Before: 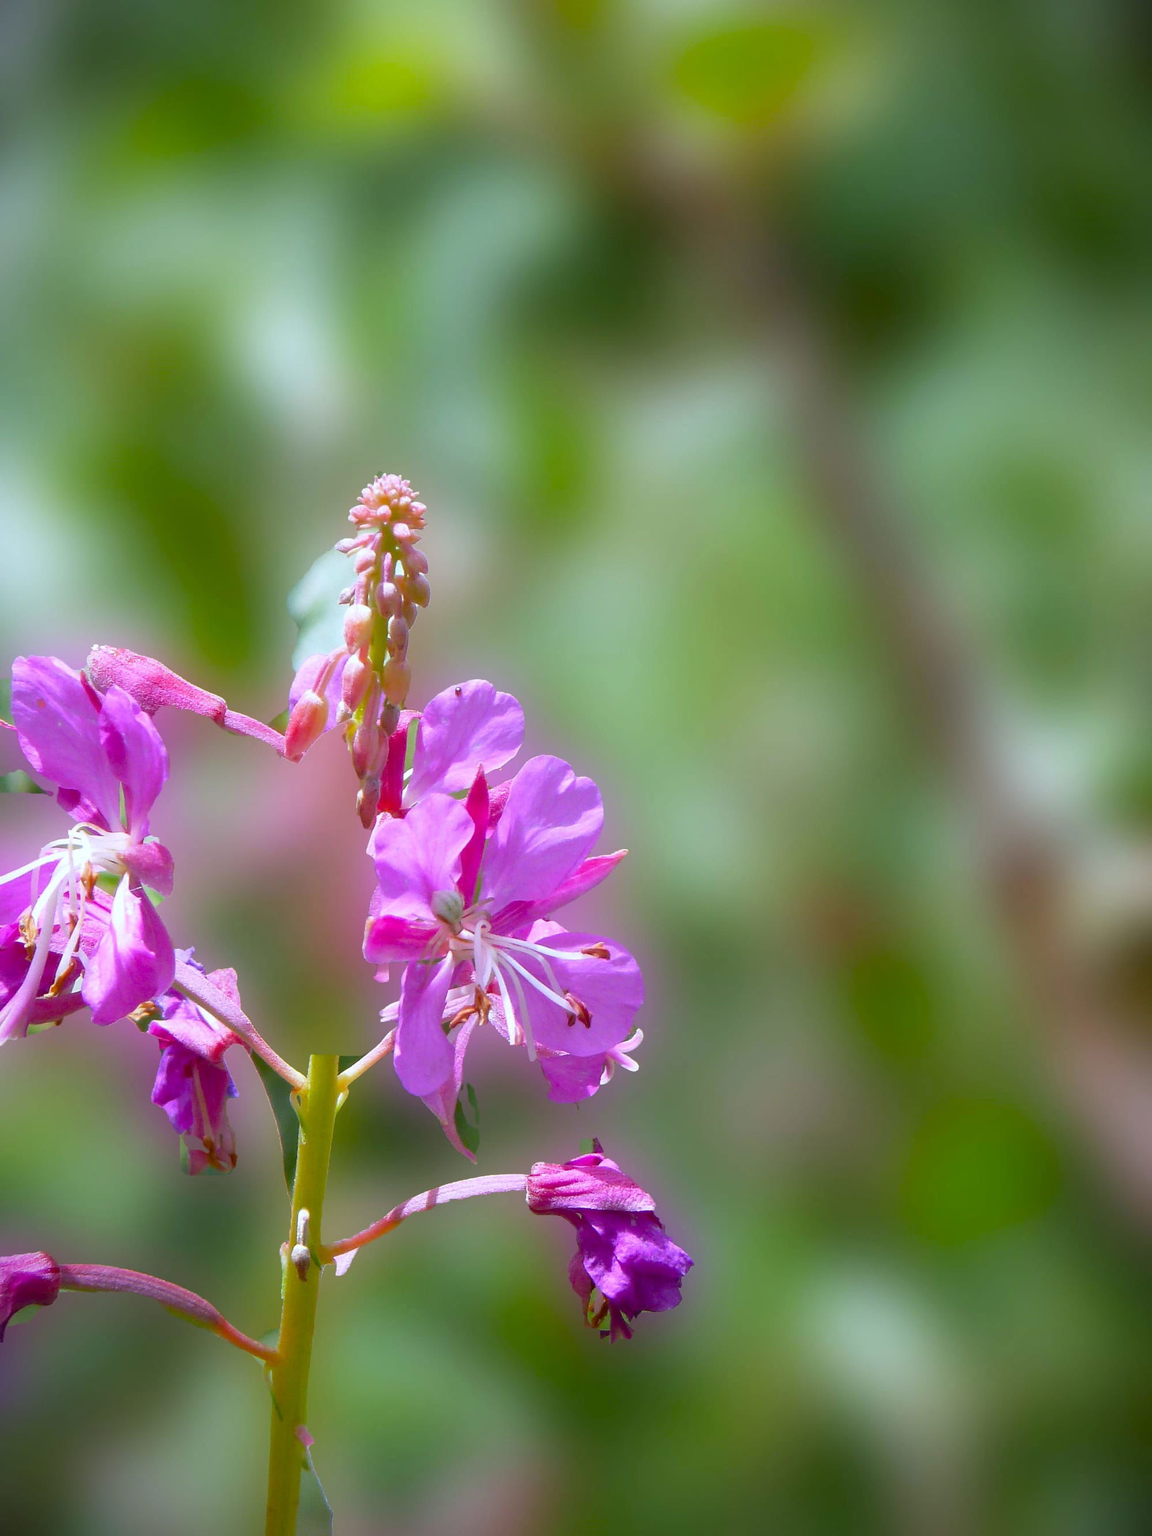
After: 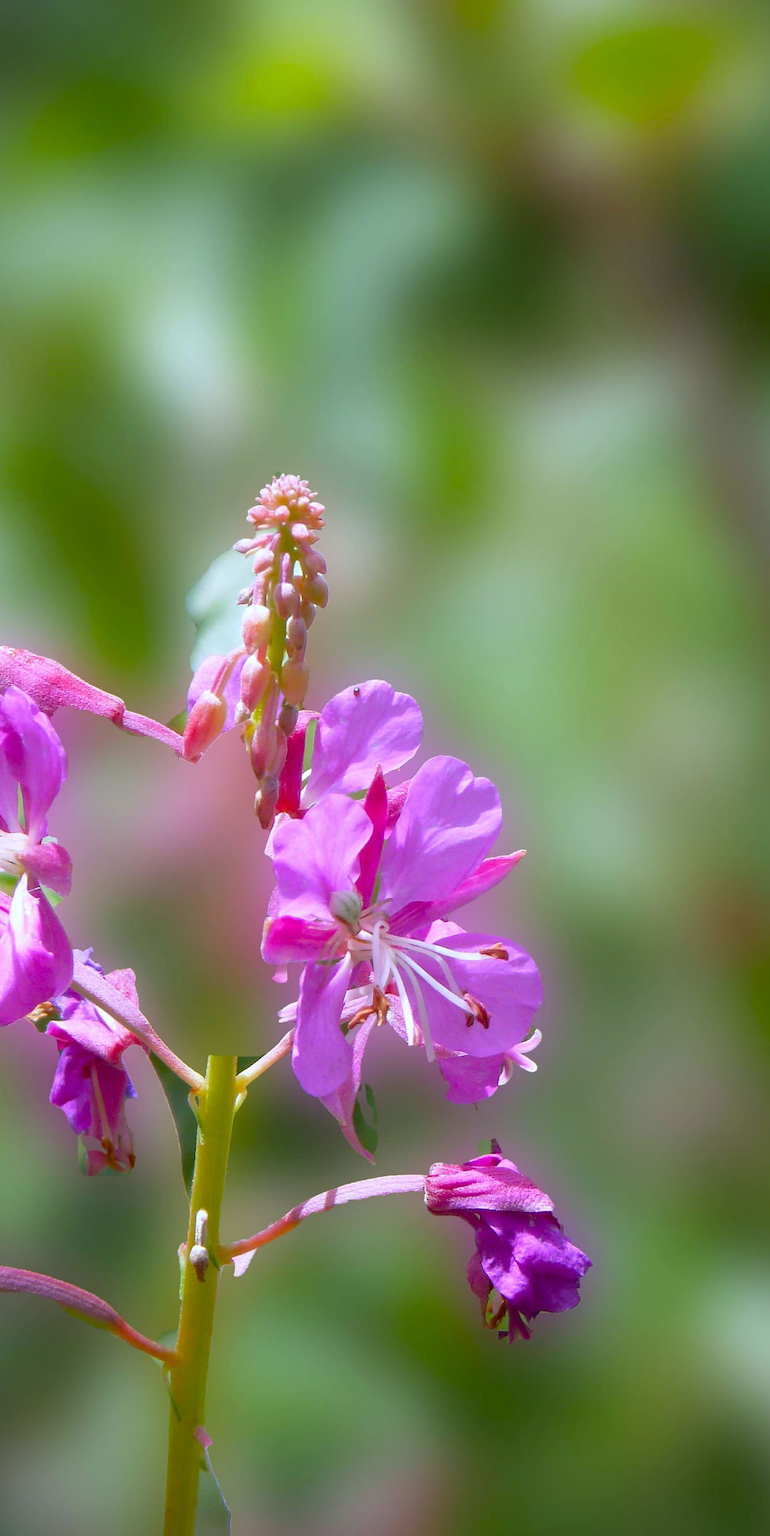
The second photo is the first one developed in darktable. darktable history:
crop and rotate: left 8.887%, right 24.251%
